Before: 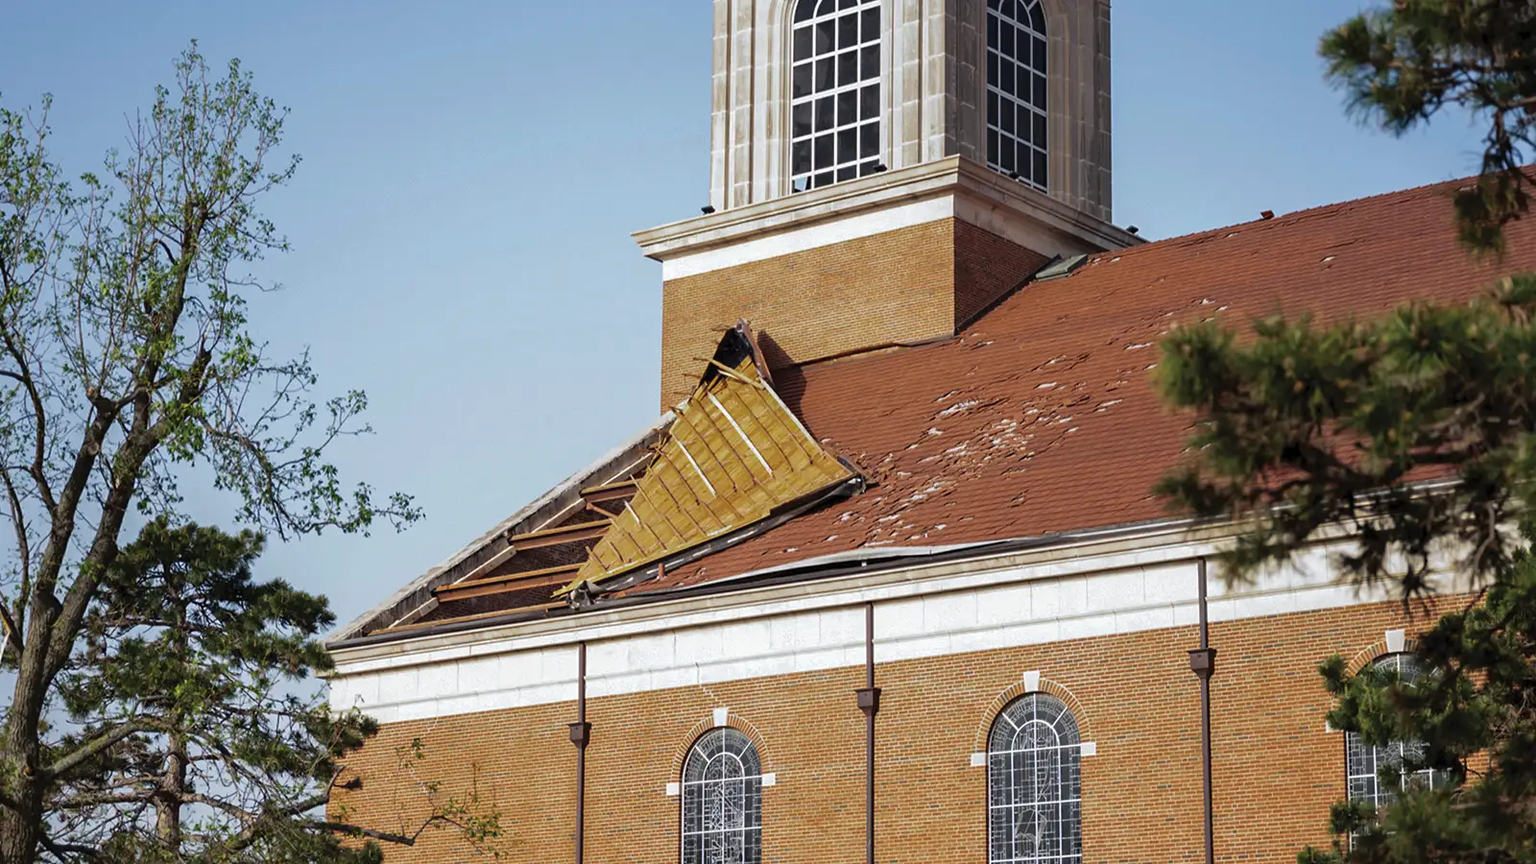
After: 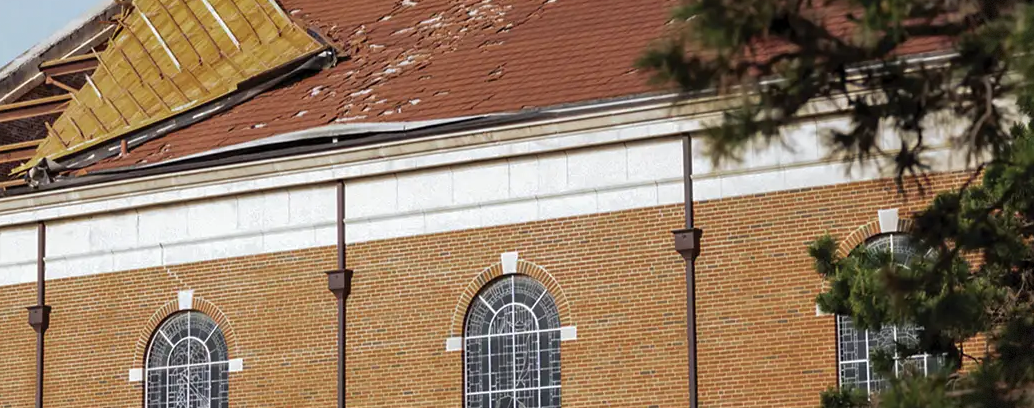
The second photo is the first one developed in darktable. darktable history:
vignetting: fall-off start 100.84%, brightness -0.162, width/height ratio 1.309, dithering 8-bit output
crop and rotate: left 35.324%, top 49.771%, bottom 4.851%
color calibration: illuminant same as pipeline (D50), adaptation XYZ, x 0.347, y 0.358, temperature 5006.25 K, gamut compression 1.68
